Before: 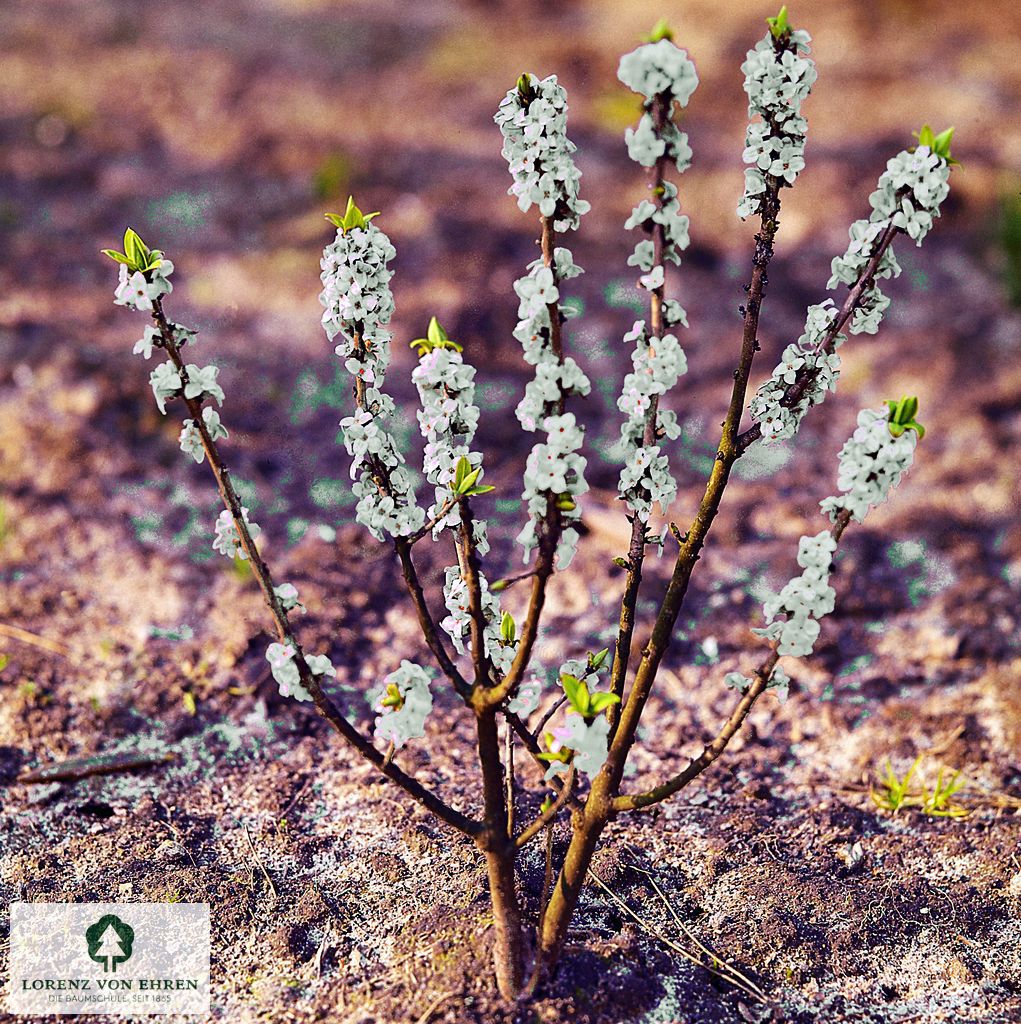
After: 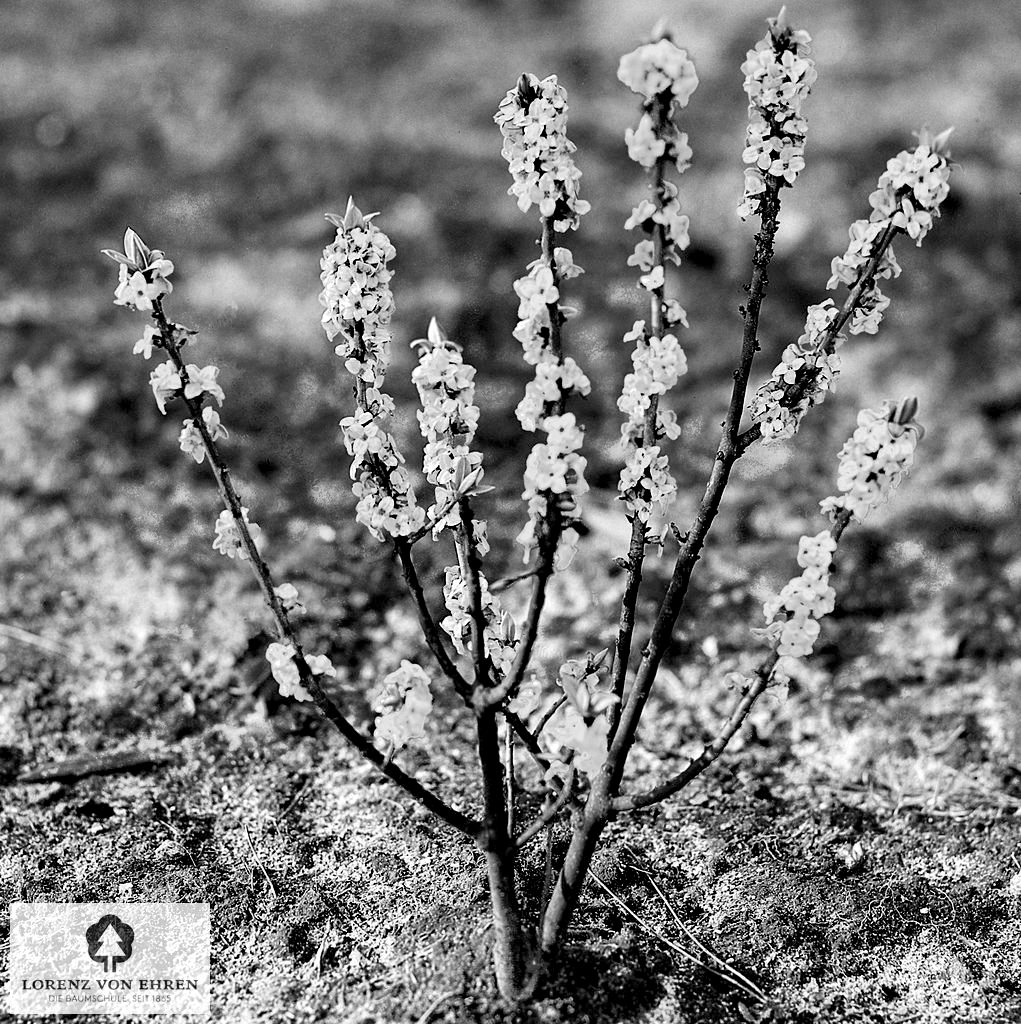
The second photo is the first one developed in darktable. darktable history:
exposure: black level correction 0.009, exposure 0.119 EV, compensate highlight preservation false
monochrome: on, module defaults
